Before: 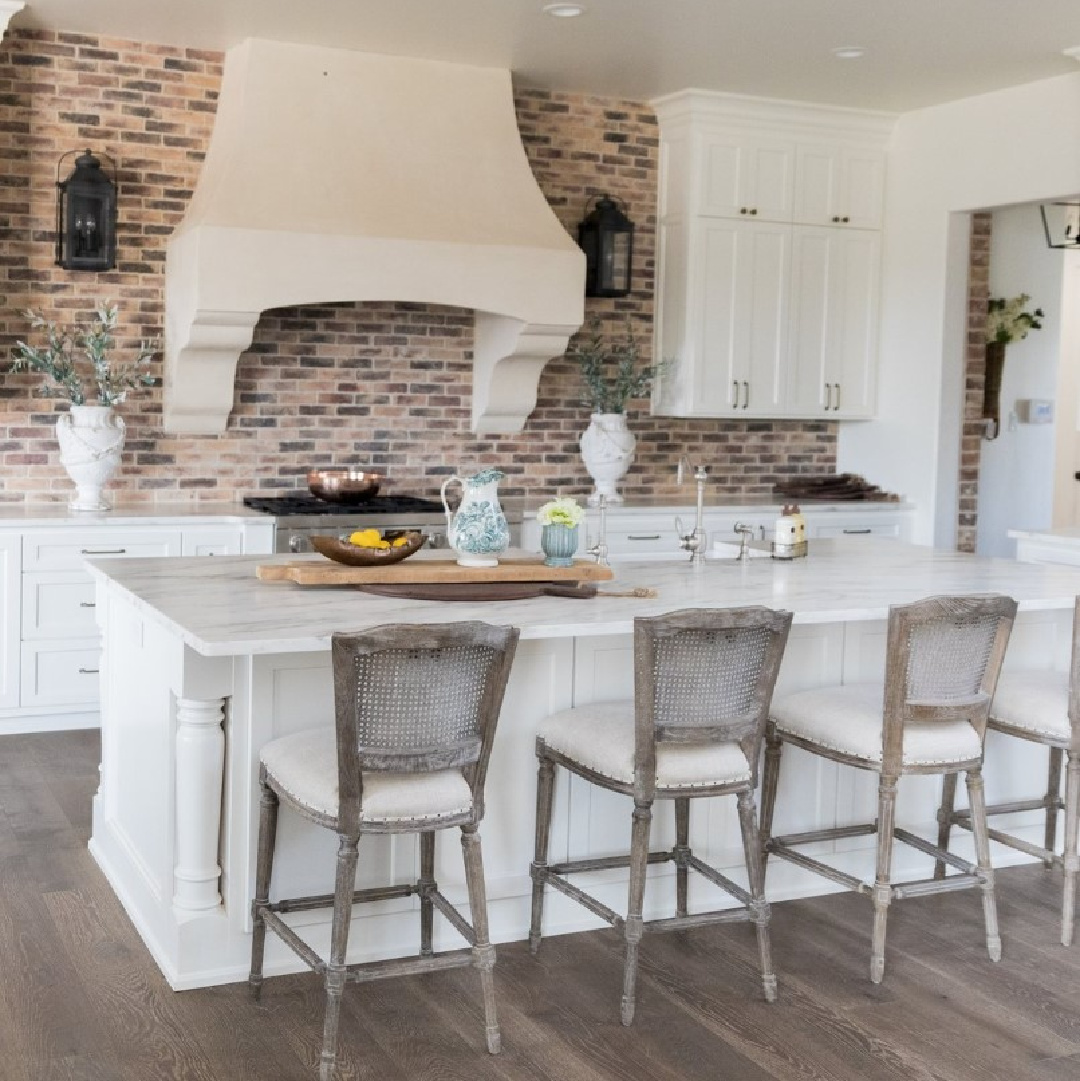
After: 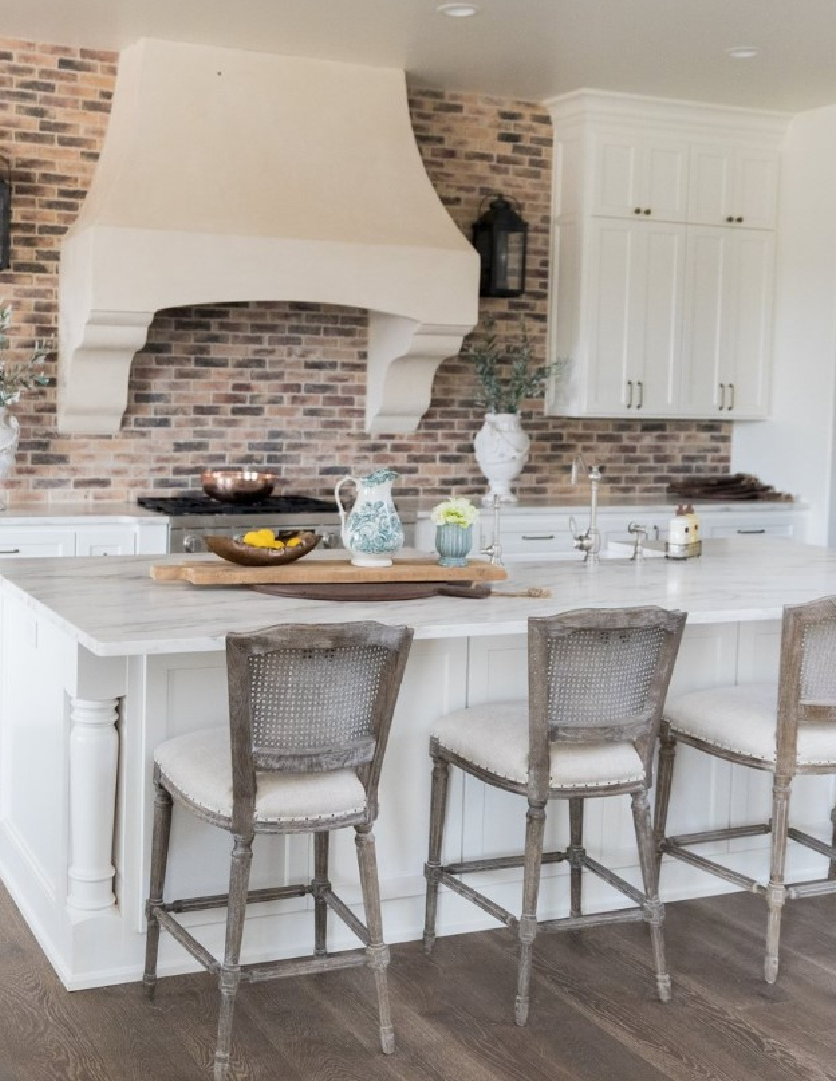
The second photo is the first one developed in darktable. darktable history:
crop: left 9.875%, right 12.685%
